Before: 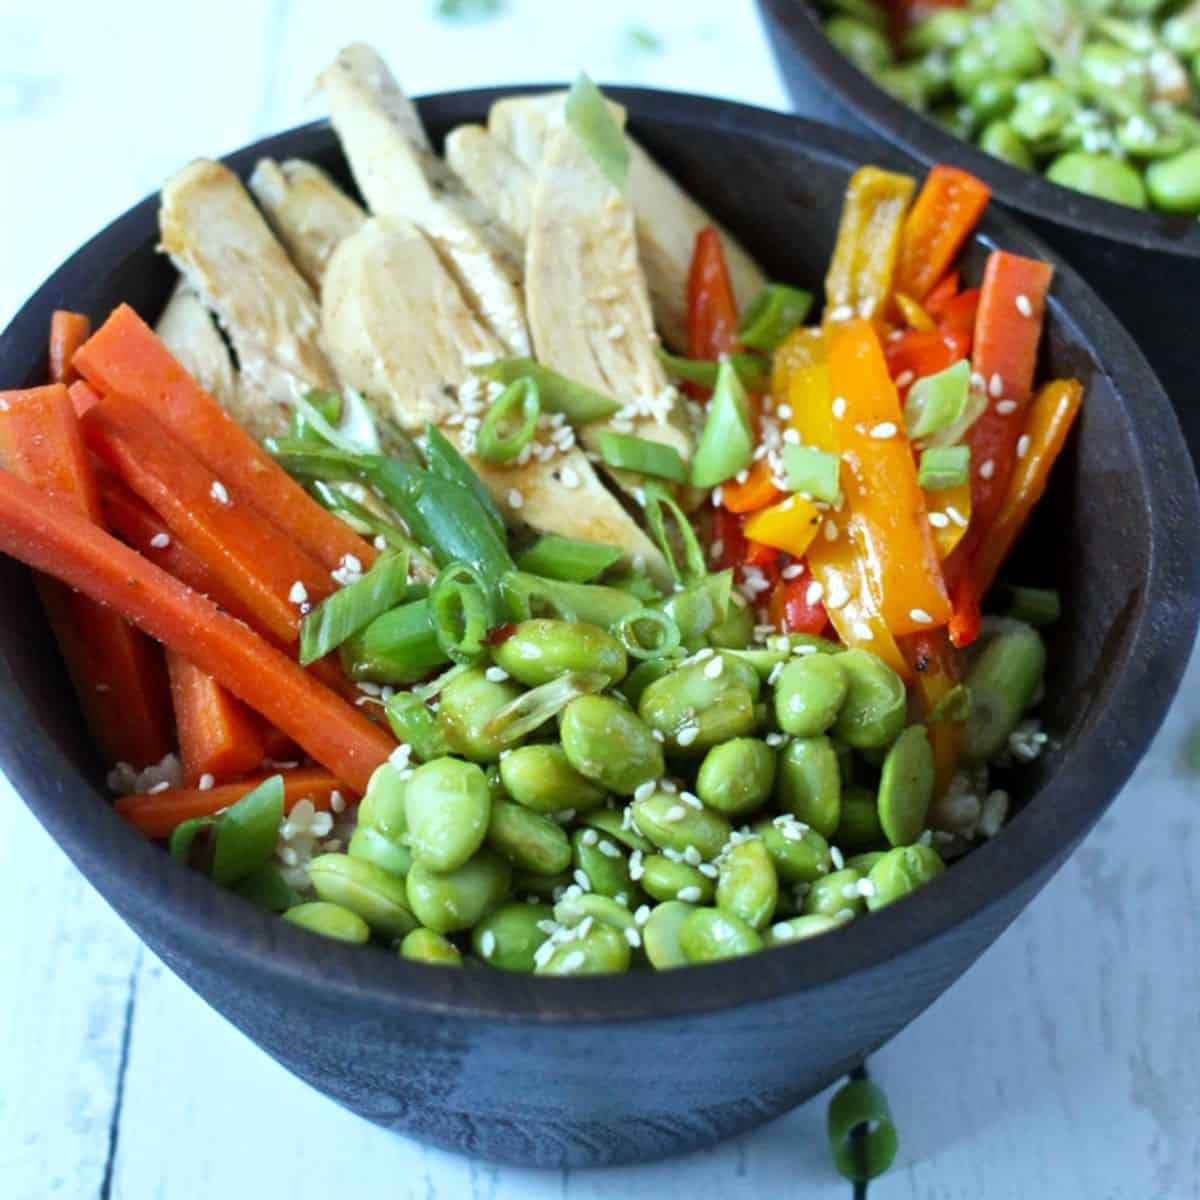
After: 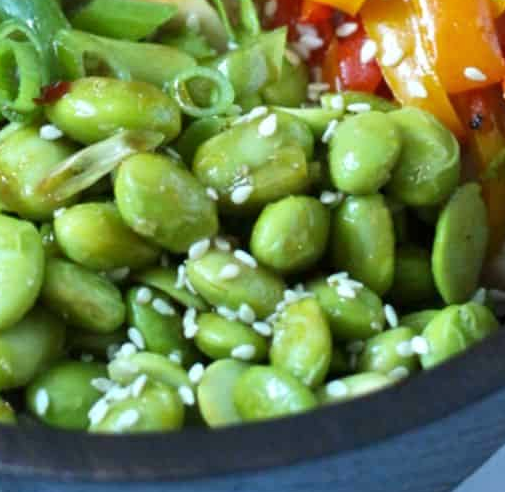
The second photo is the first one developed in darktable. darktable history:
color zones: curves: ch0 [(0.068, 0.464) (0.25, 0.5) (0.48, 0.508) (0.75, 0.536) (0.886, 0.476) (0.967, 0.456)]; ch1 [(0.066, 0.456) (0.25, 0.5) (0.616, 0.508) (0.746, 0.56) (0.934, 0.444)]
crop: left 37.221%, top 45.169%, right 20.63%, bottom 13.777%
